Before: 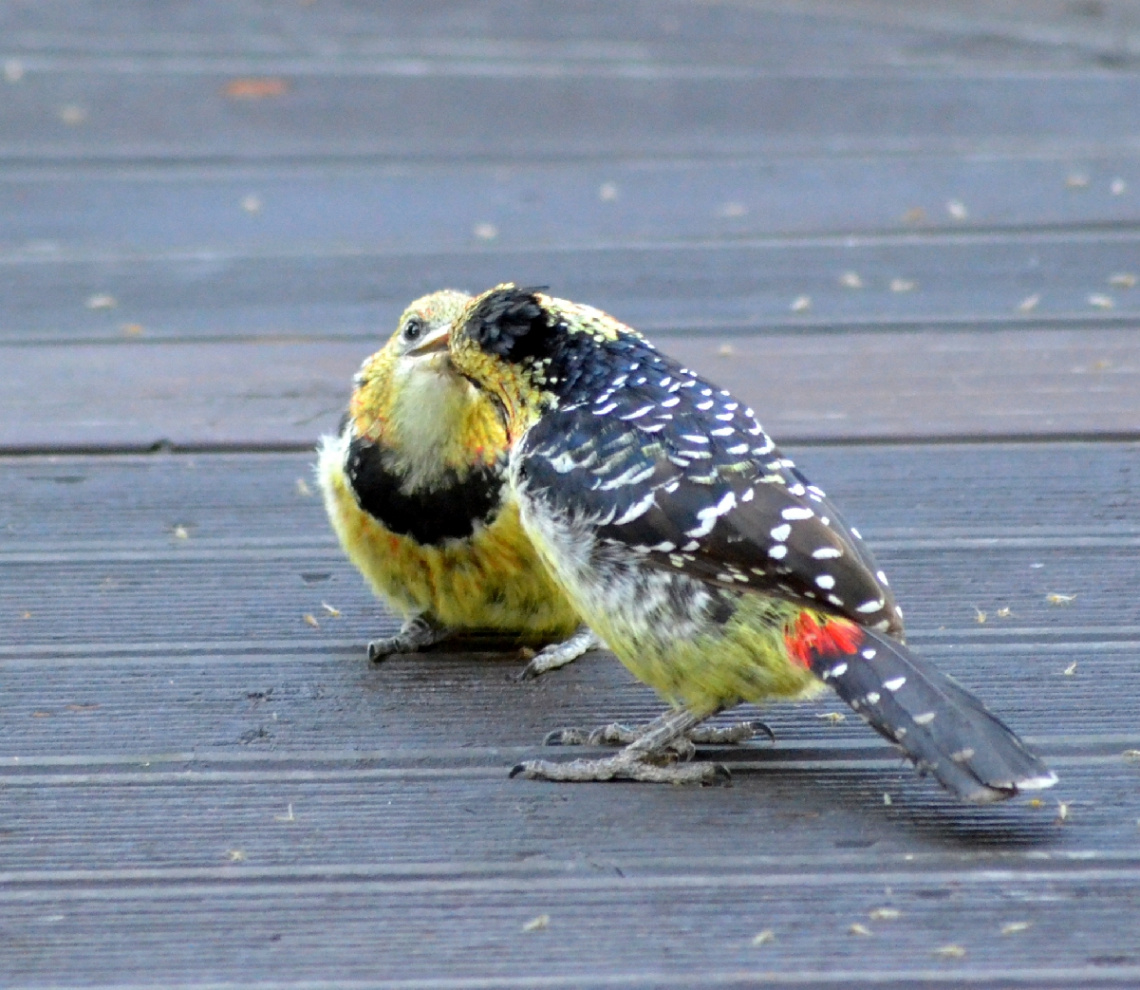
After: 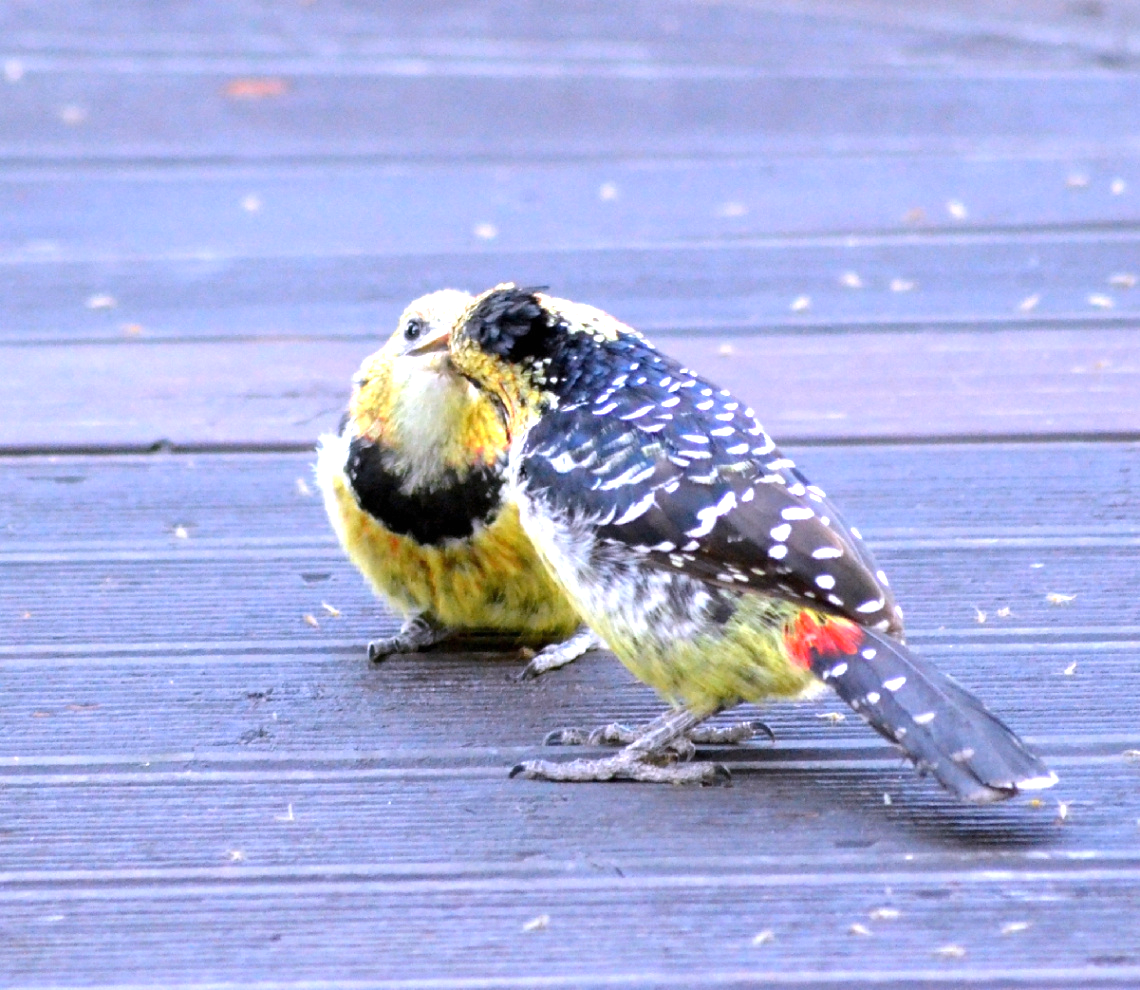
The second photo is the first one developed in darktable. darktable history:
exposure: black level correction 0, exposure 0.7 EV, compensate exposure bias true, compensate highlight preservation false
white balance: red 1.042, blue 1.17
